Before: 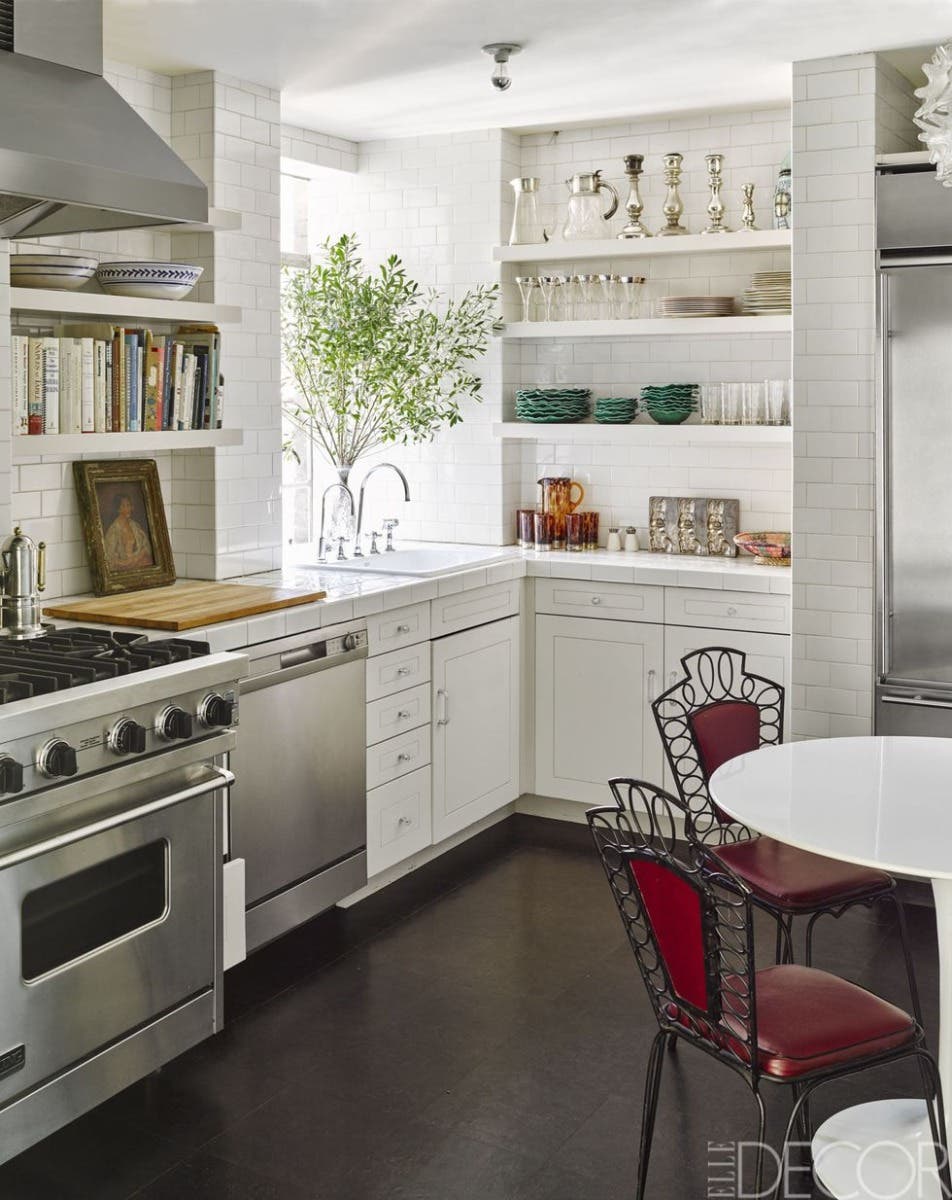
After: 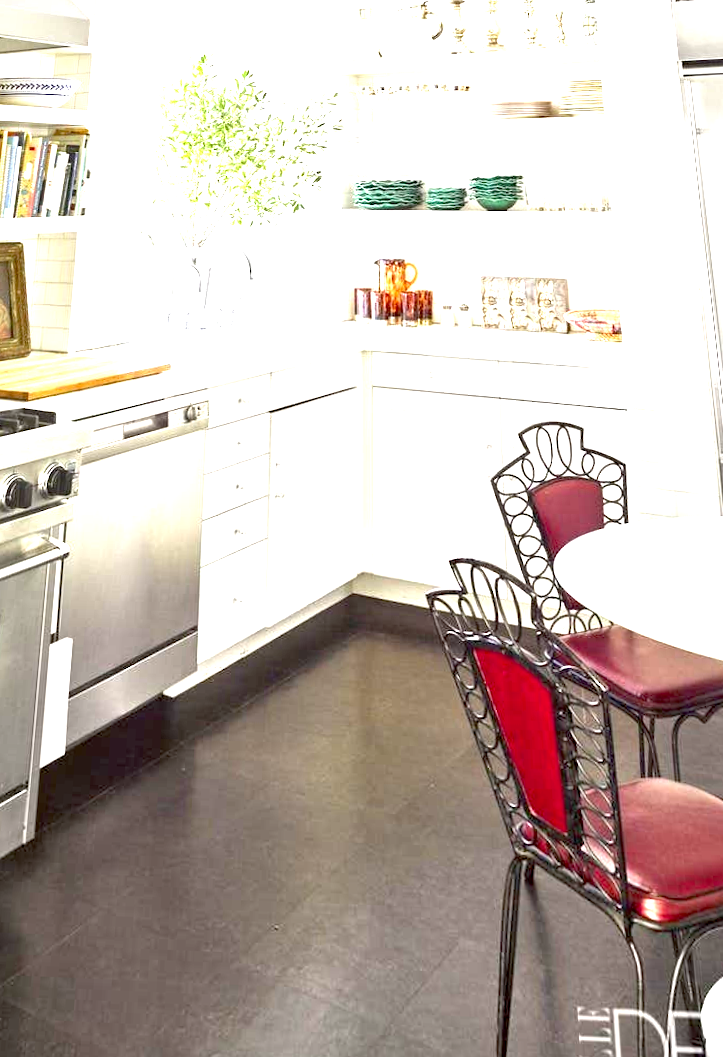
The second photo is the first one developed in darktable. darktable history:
rotate and perspective: rotation 0.72°, lens shift (vertical) -0.352, lens shift (horizontal) -0.051, crop left 0.152, crop right 0.859, crop top 0.019, crop bottom 0.964
exposure: black level correction 0.005, exposure 2.084 EV, compensate highlight preservation false
crop and rotate: left 8.262%, top 9.226%
